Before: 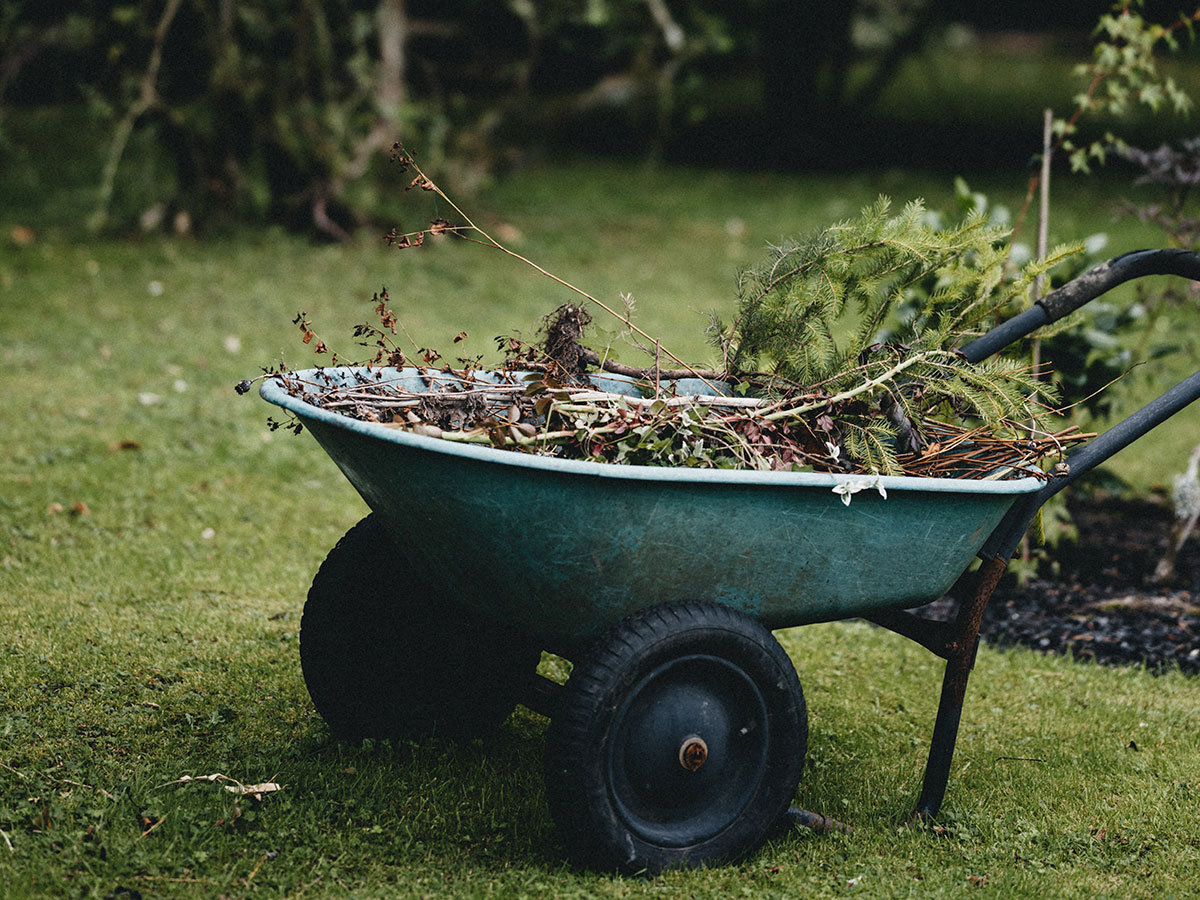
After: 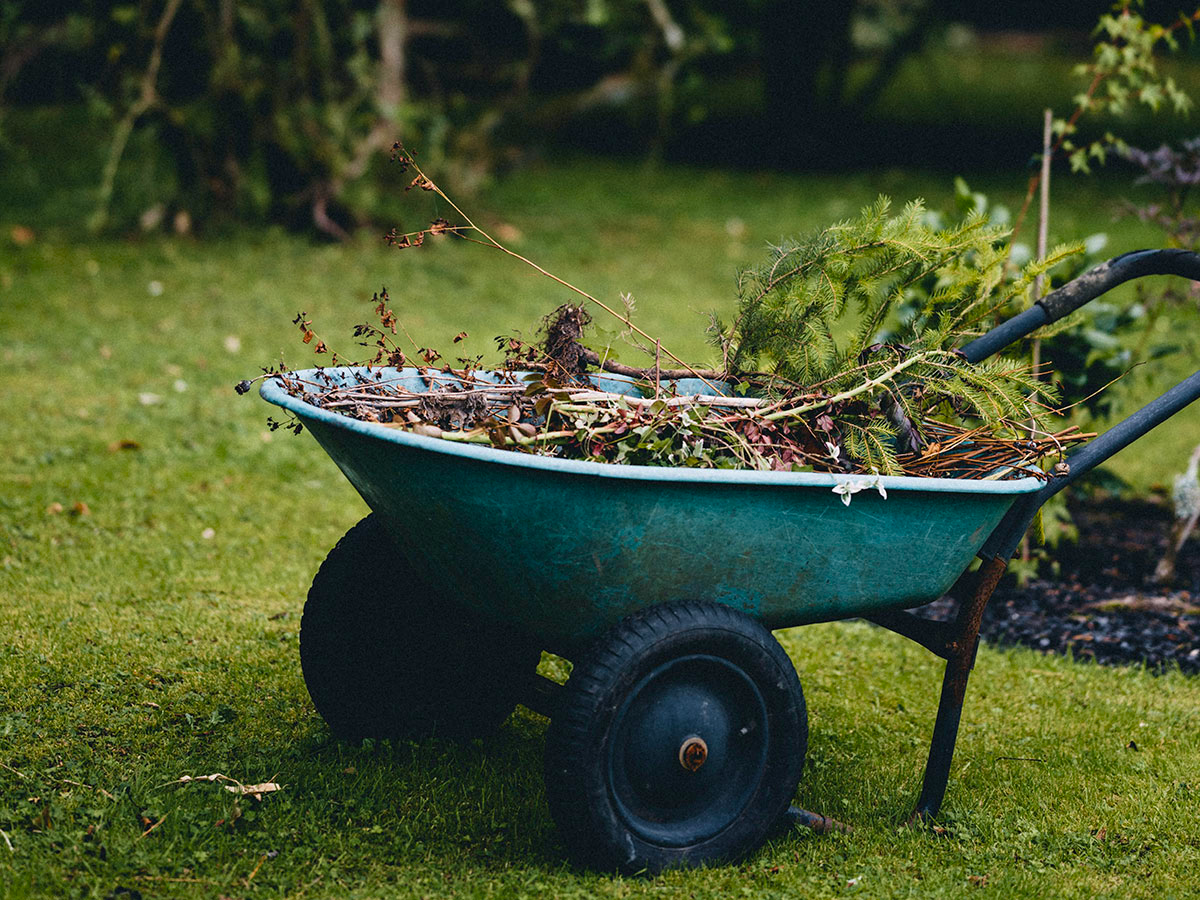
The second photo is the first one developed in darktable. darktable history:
color balance rgb: power › chroma 0.496%, power › hue 261.08°, highlights gain › chroma 0.289%, highlights gain › hue 332.89°, perceptual saturation grading › global saturation 25.072%, global vibrance 20%
velvia: on, module defaults
